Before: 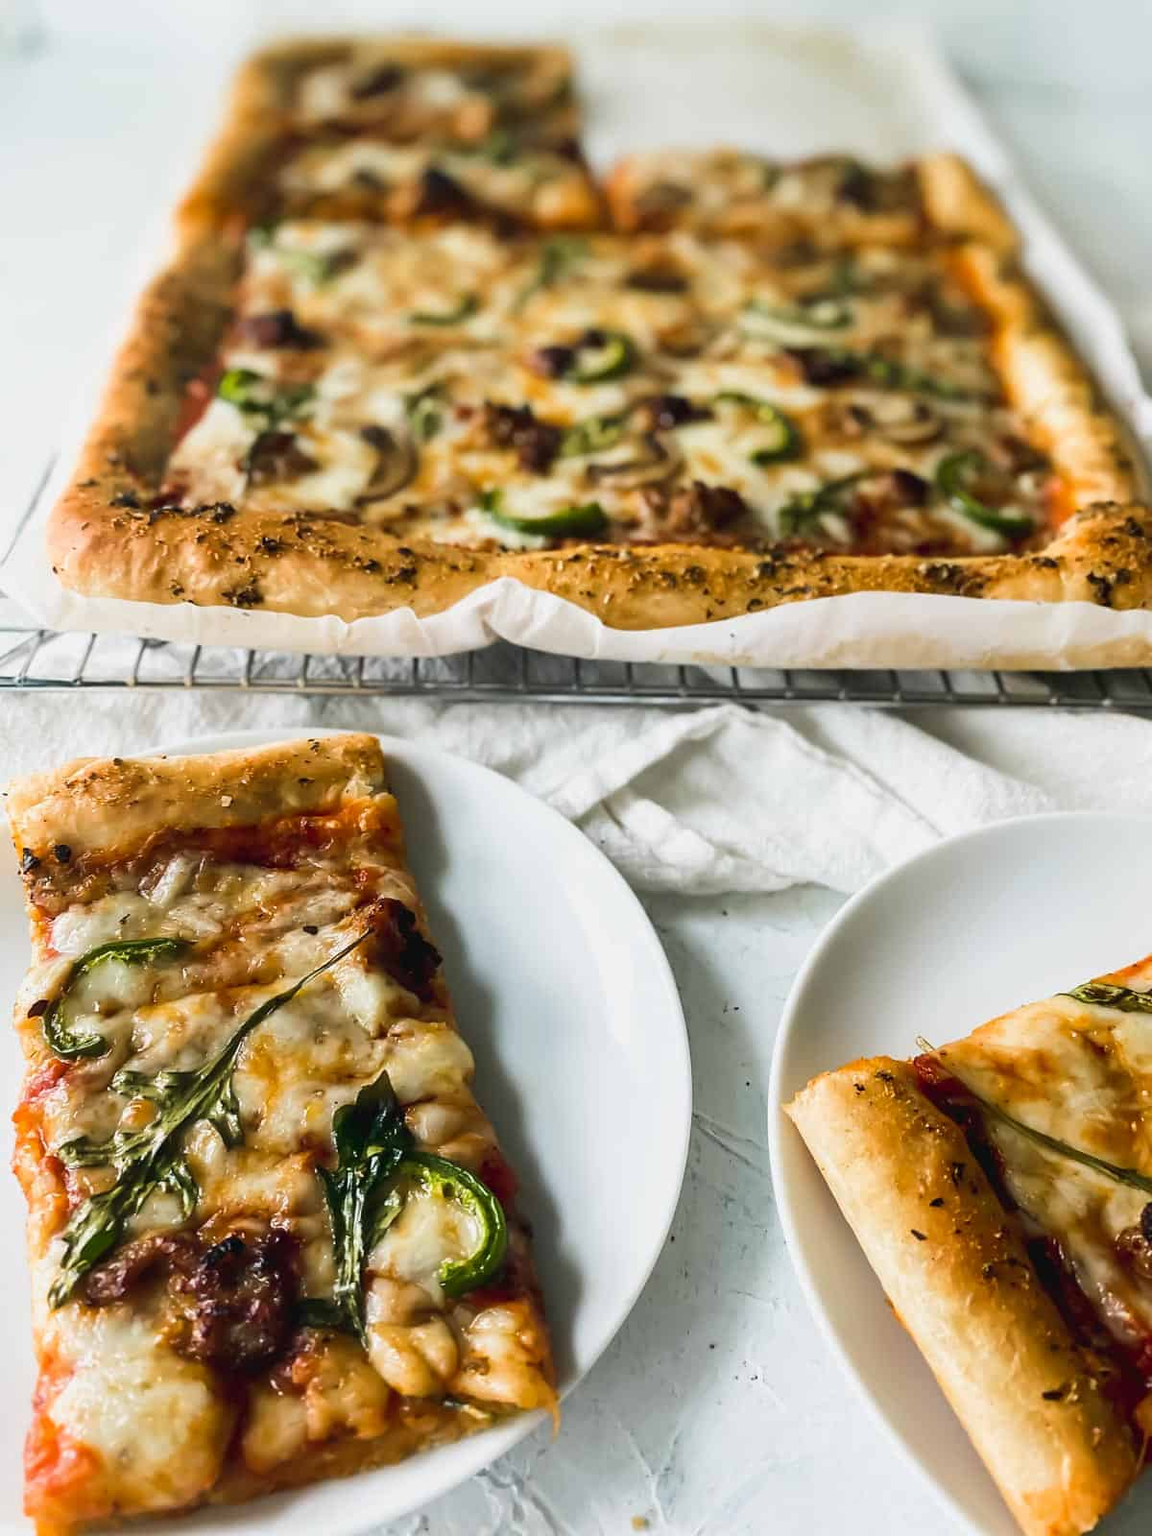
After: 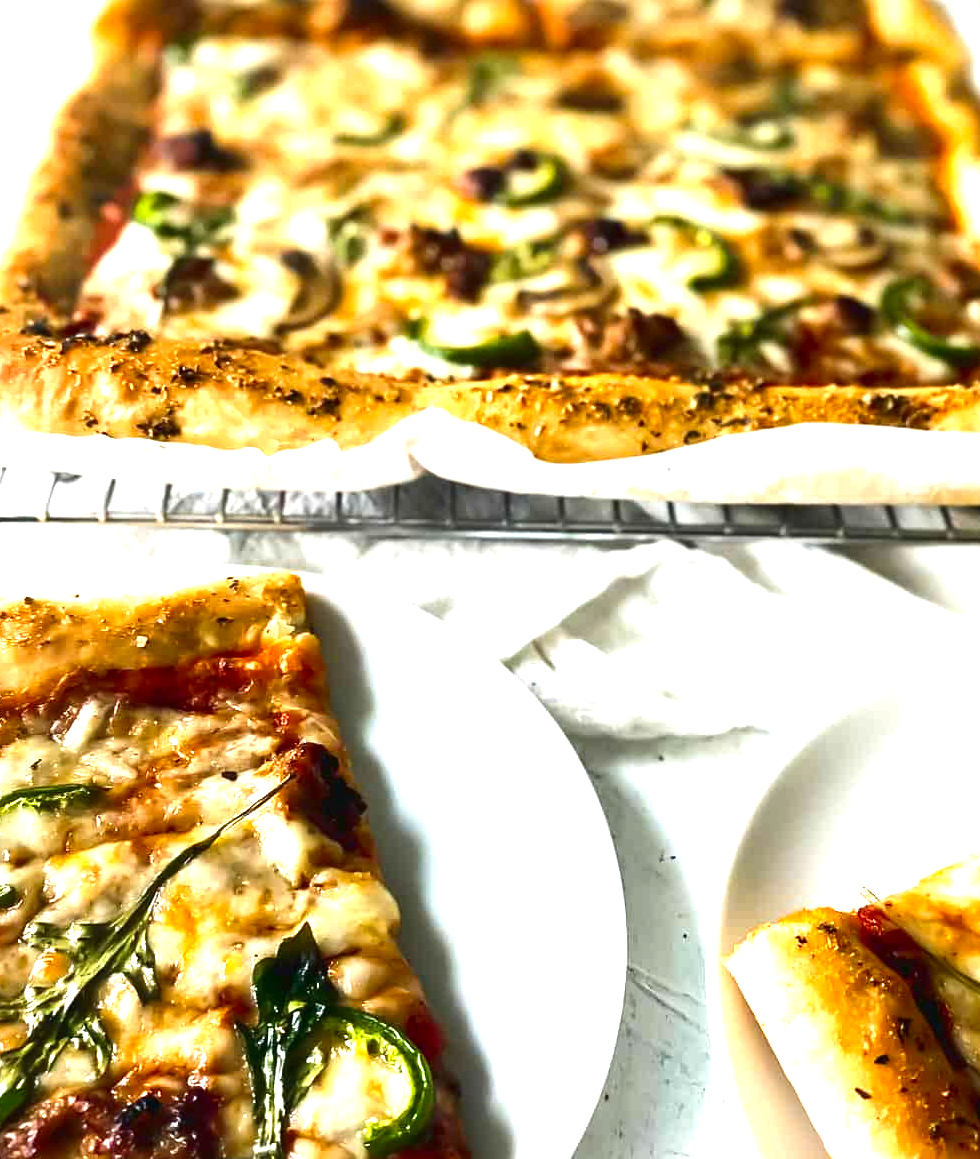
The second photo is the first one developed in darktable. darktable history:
crop: left 7.869%, top 12.073%, right 10.436%, bottom 15.444%
exposure: black level correction 0, exposure 1.199 EV, compensate highlight preservation false
contrast brightness saturation: contrast 0.067, brightness -0.154, saturation 0.111
